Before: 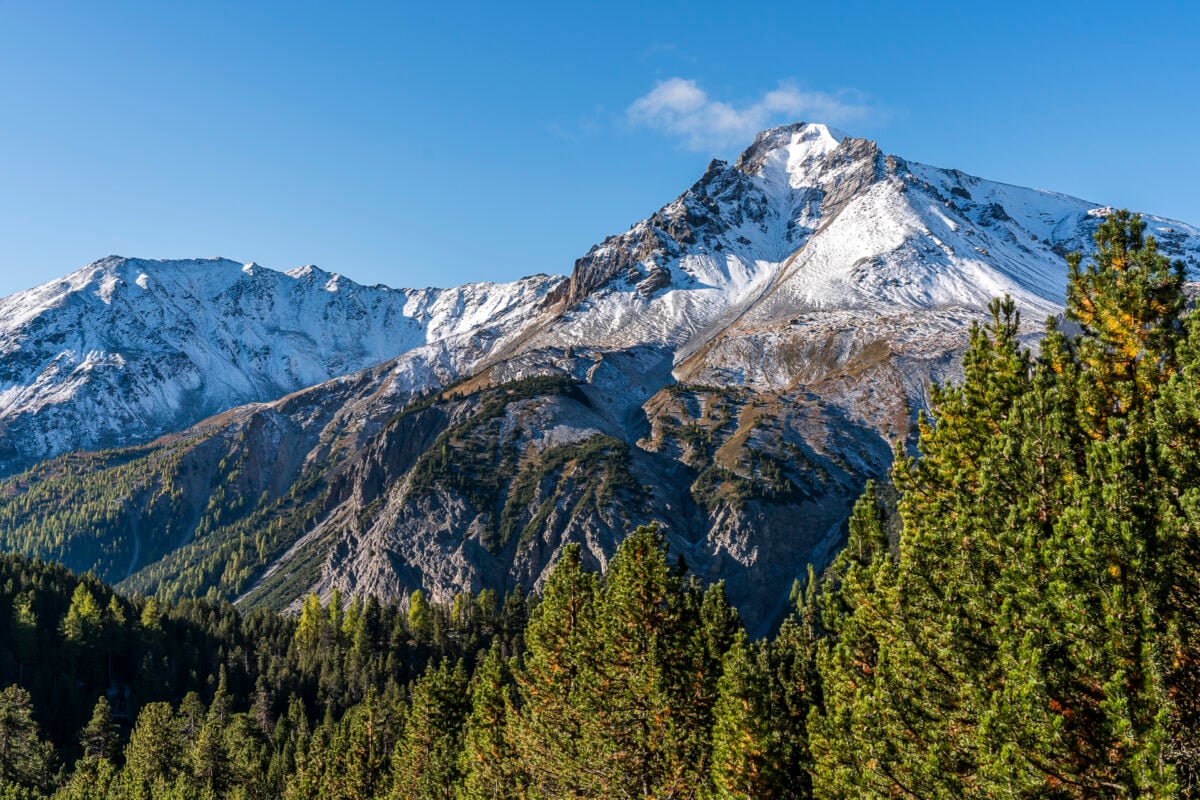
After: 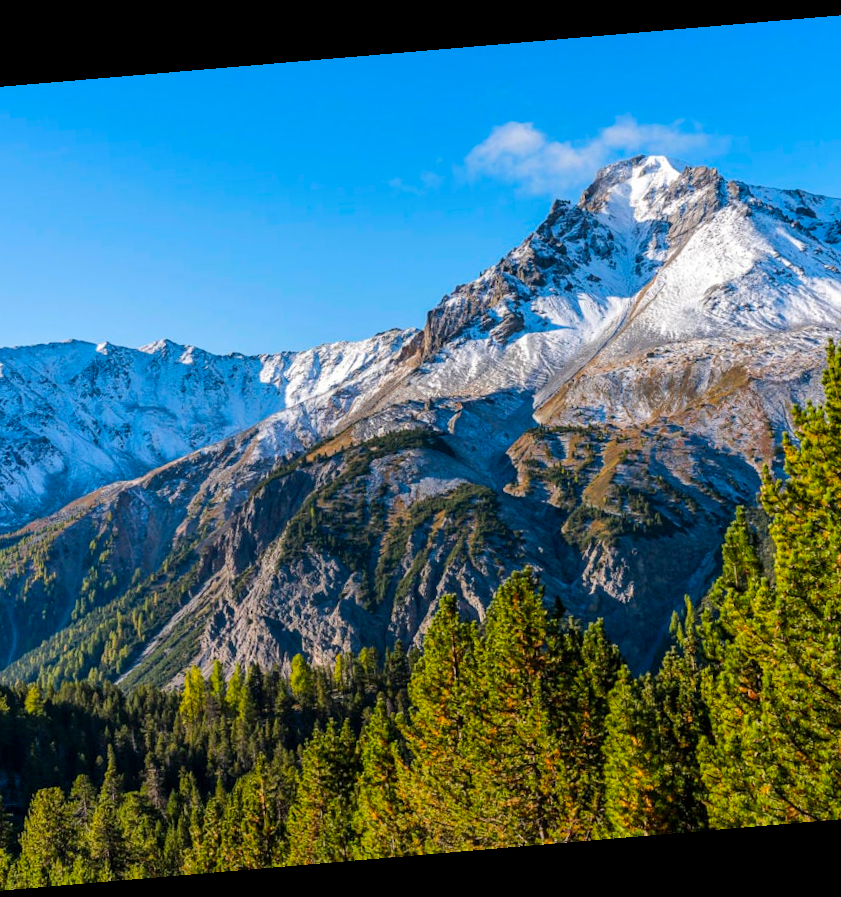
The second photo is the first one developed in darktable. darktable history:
rotate and perspective: rotation -4.86°, automatic cropping off
crop and rotate: left 13.342%, right 19.991%
color balance rgb: perceptual saturation grading › global saturation 25%, perceptual brilliance grading › mid-tones 10%, perceptual brilliance grading › shadows 15%, global vibrance 20%
